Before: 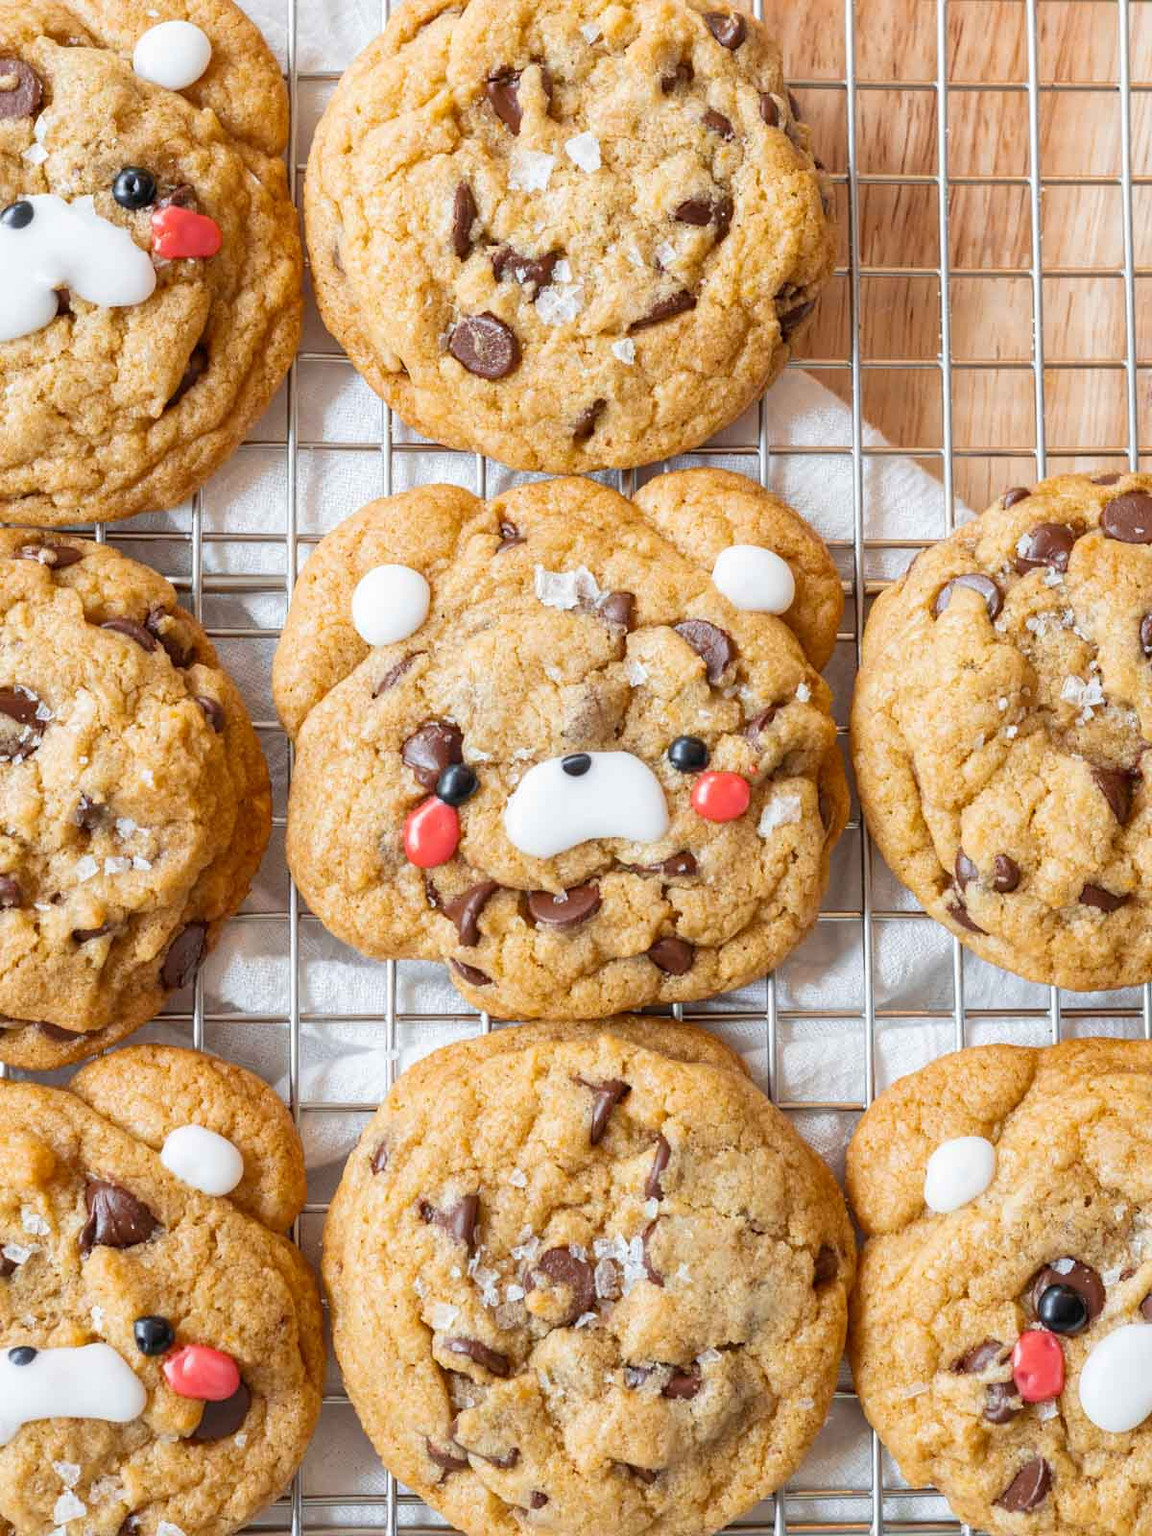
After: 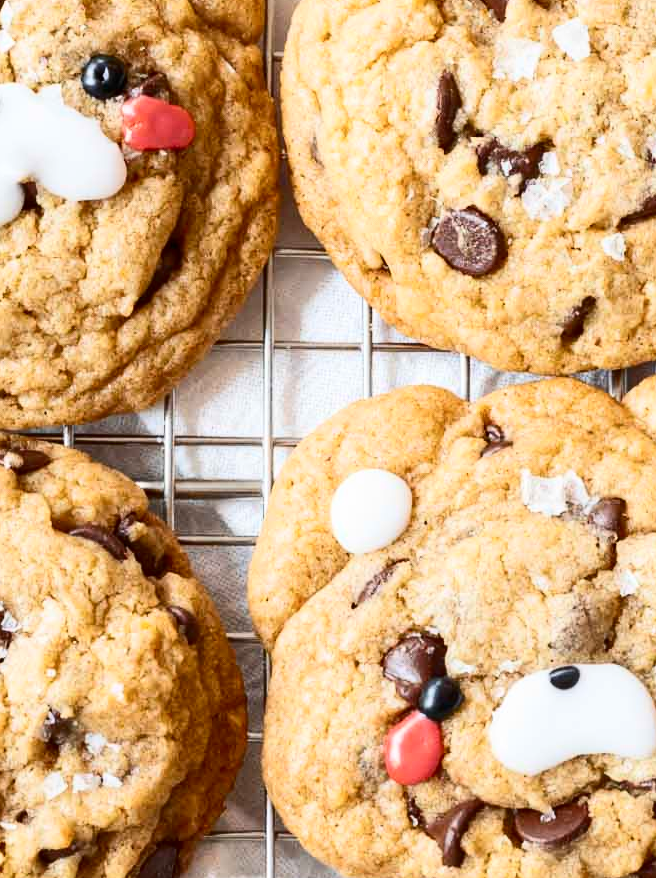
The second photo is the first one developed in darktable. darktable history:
crop and rotate: left 3.047%, top 7.509%, right 42.236%, bottom 37.598%
contrast brightness saturation: contrast 0.28
